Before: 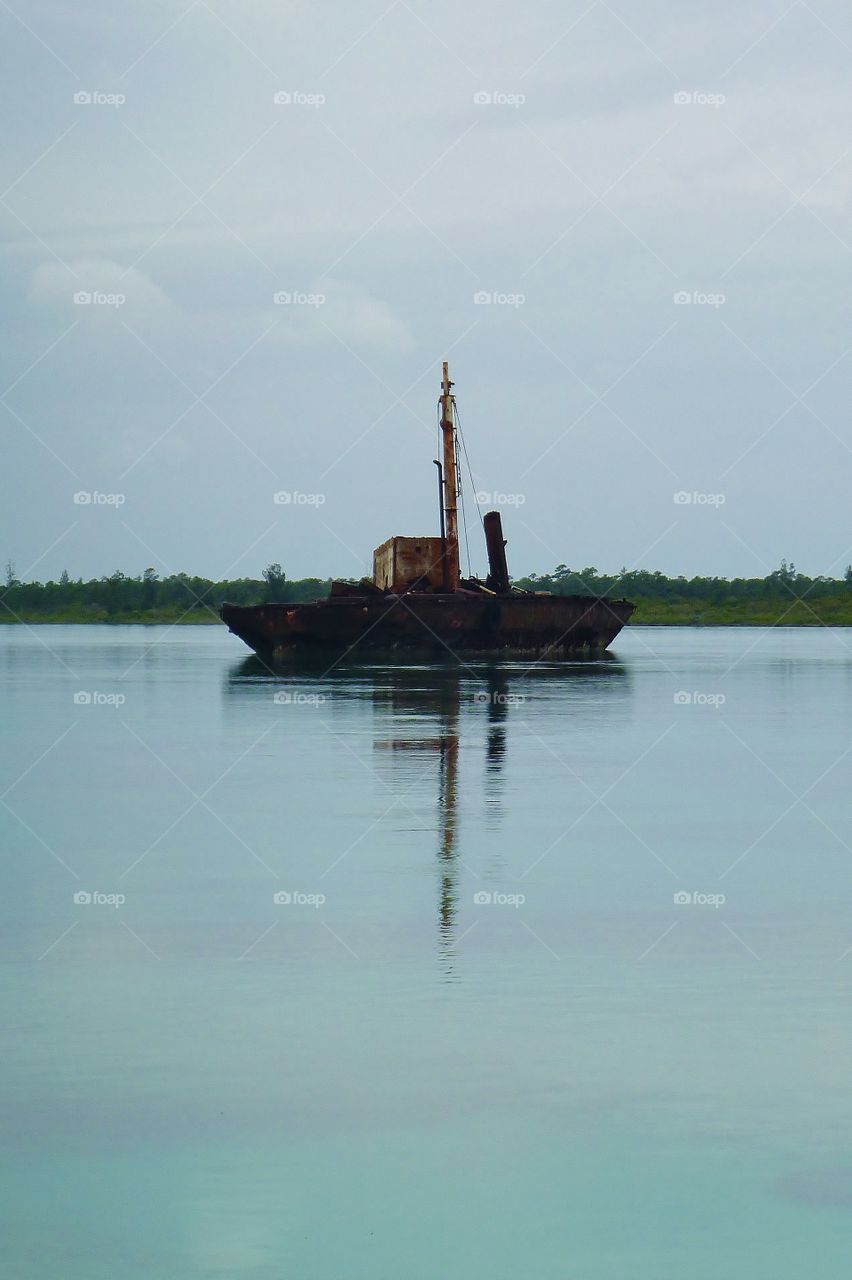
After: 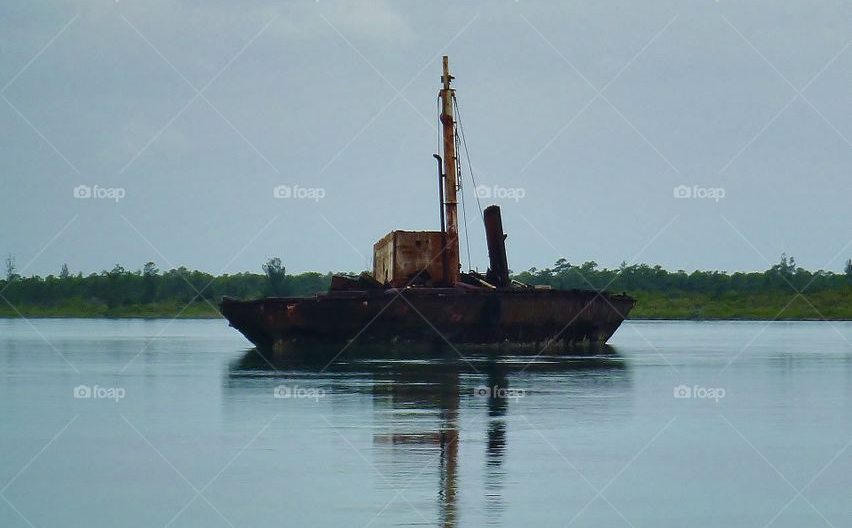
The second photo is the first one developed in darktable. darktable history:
shadows and highlights: shadows 60.85, soften with gaussian
crop and rotate: top 23.93%, bottom 34.798%
